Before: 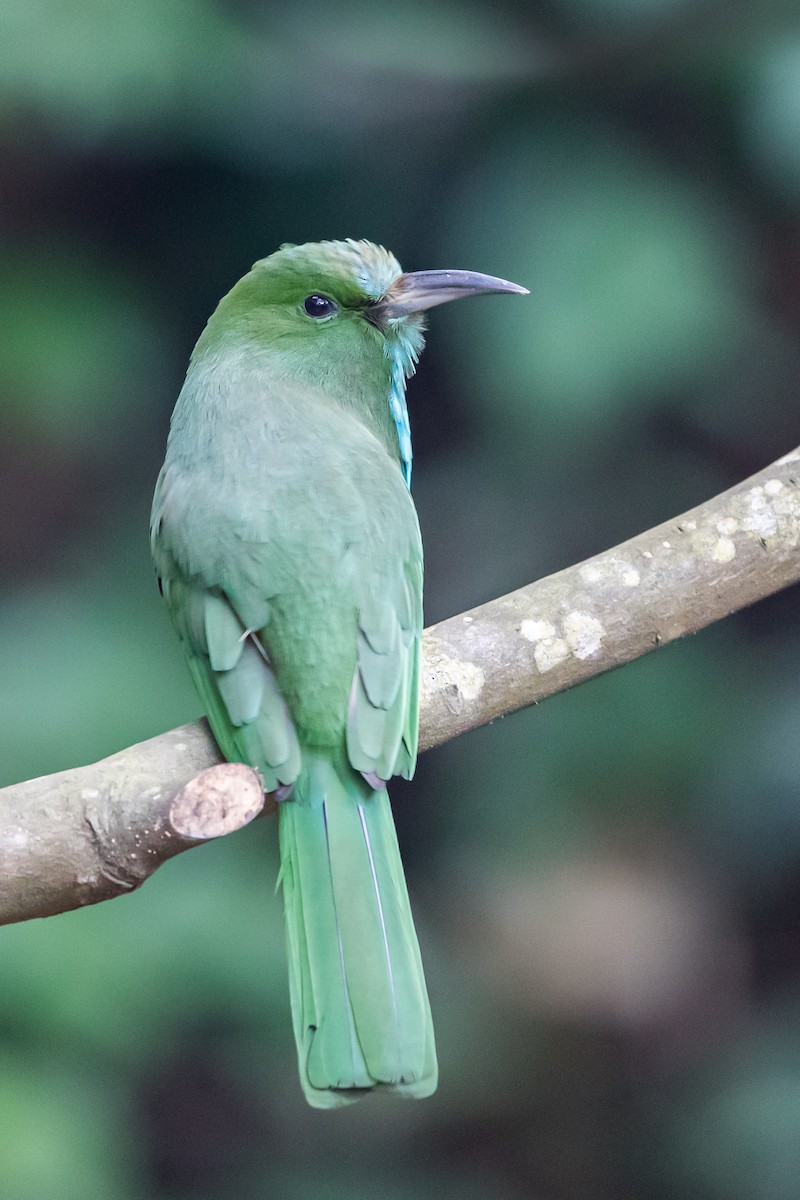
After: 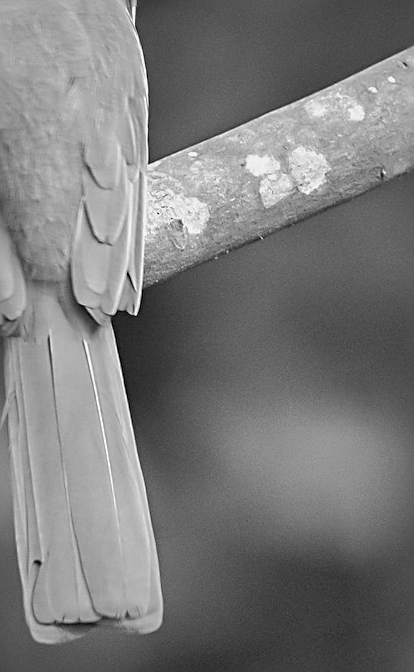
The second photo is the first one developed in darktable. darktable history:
crop: left 34.479%, top 38.822%, right 13.718%, bottom 5.172%
local contrast: mode bilateral grid, contrast 20, coarseness 50, detail 120%, midtone range 0.2
sharpen: radius 2.531, amount 0.628
white balance: red 0.766, blue 1.537
monochrome: size 1
contrast brightness saturation: saturation -0.05
shadows and highlights: on, module defaults
